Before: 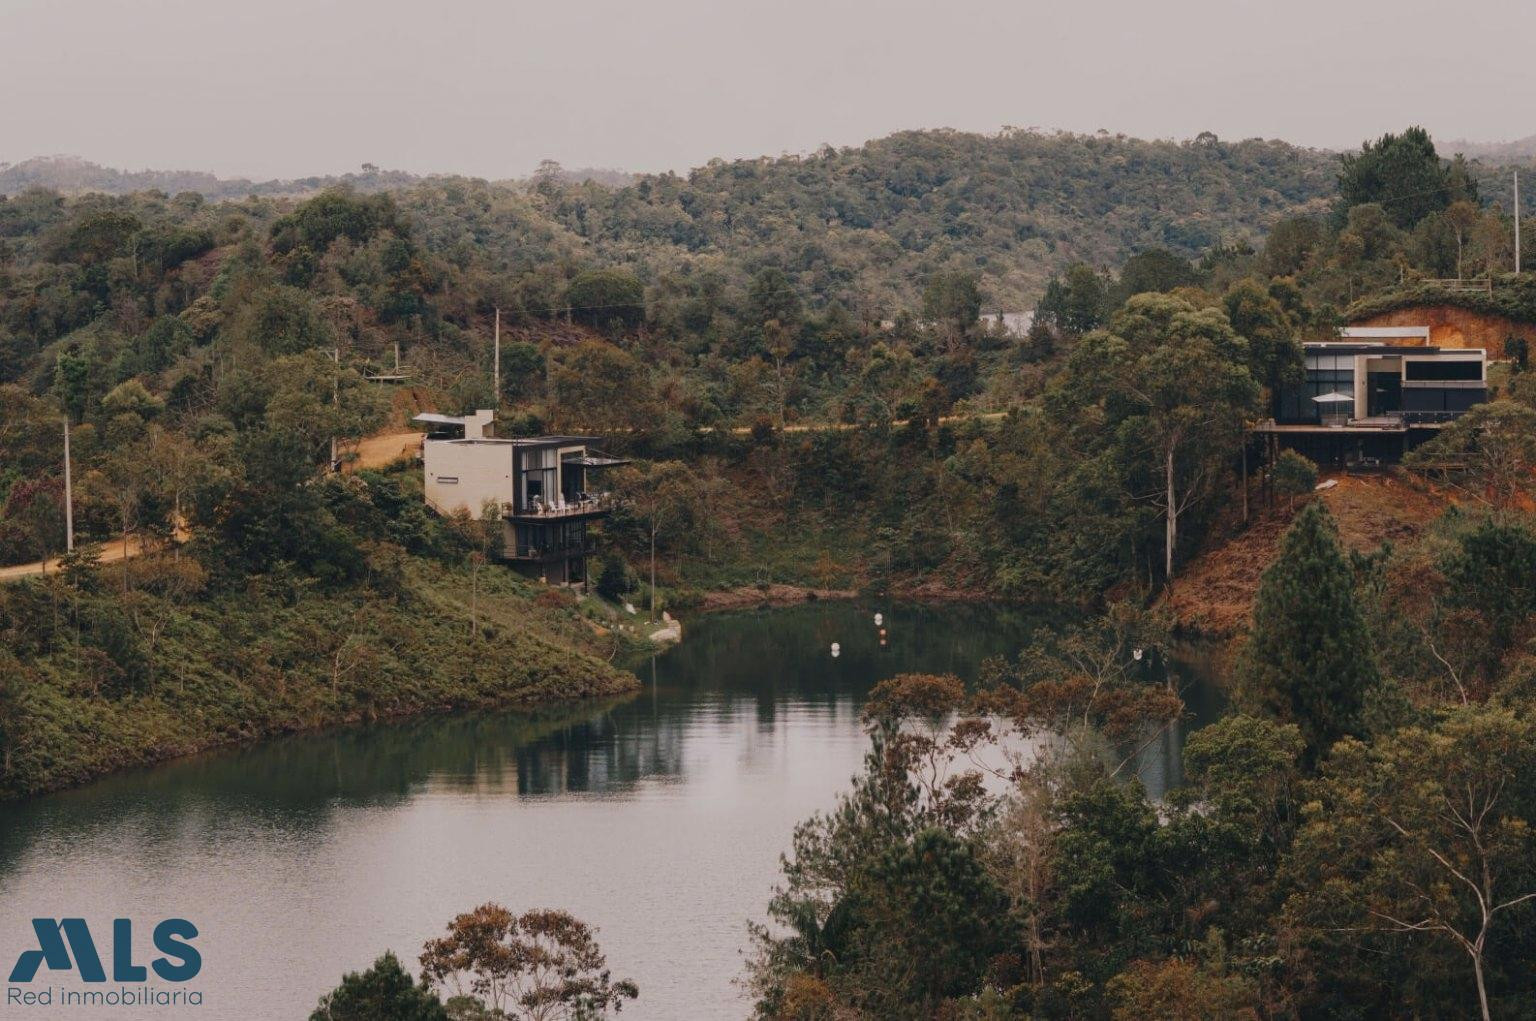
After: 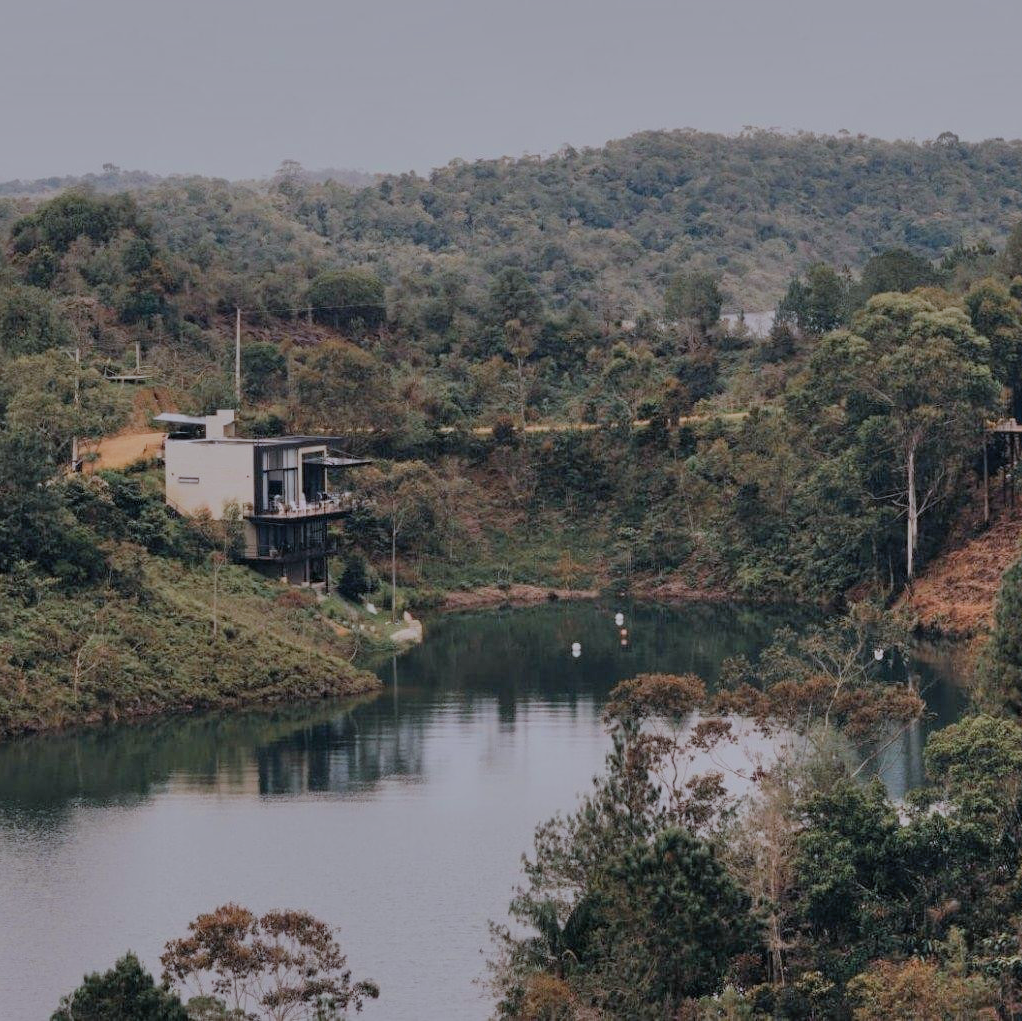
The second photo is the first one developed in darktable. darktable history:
filmic rgb: black relative exposure -8.82 EV, white relative exposure 4.98 EV, target black luminance 0%, hardness 3.79, latitude 66.6%, contrast 0.815, highlights saturation mix 11.21%, shadows ↔ highlights balance 20.13%
color calibration: gray › normalize channels true, x 0.37, y 0.382, temperature 4313.86 K, gamut compression 0.001
crop: left 16.922%, right 16.529%
shadows and highlights: soften with gaussian
